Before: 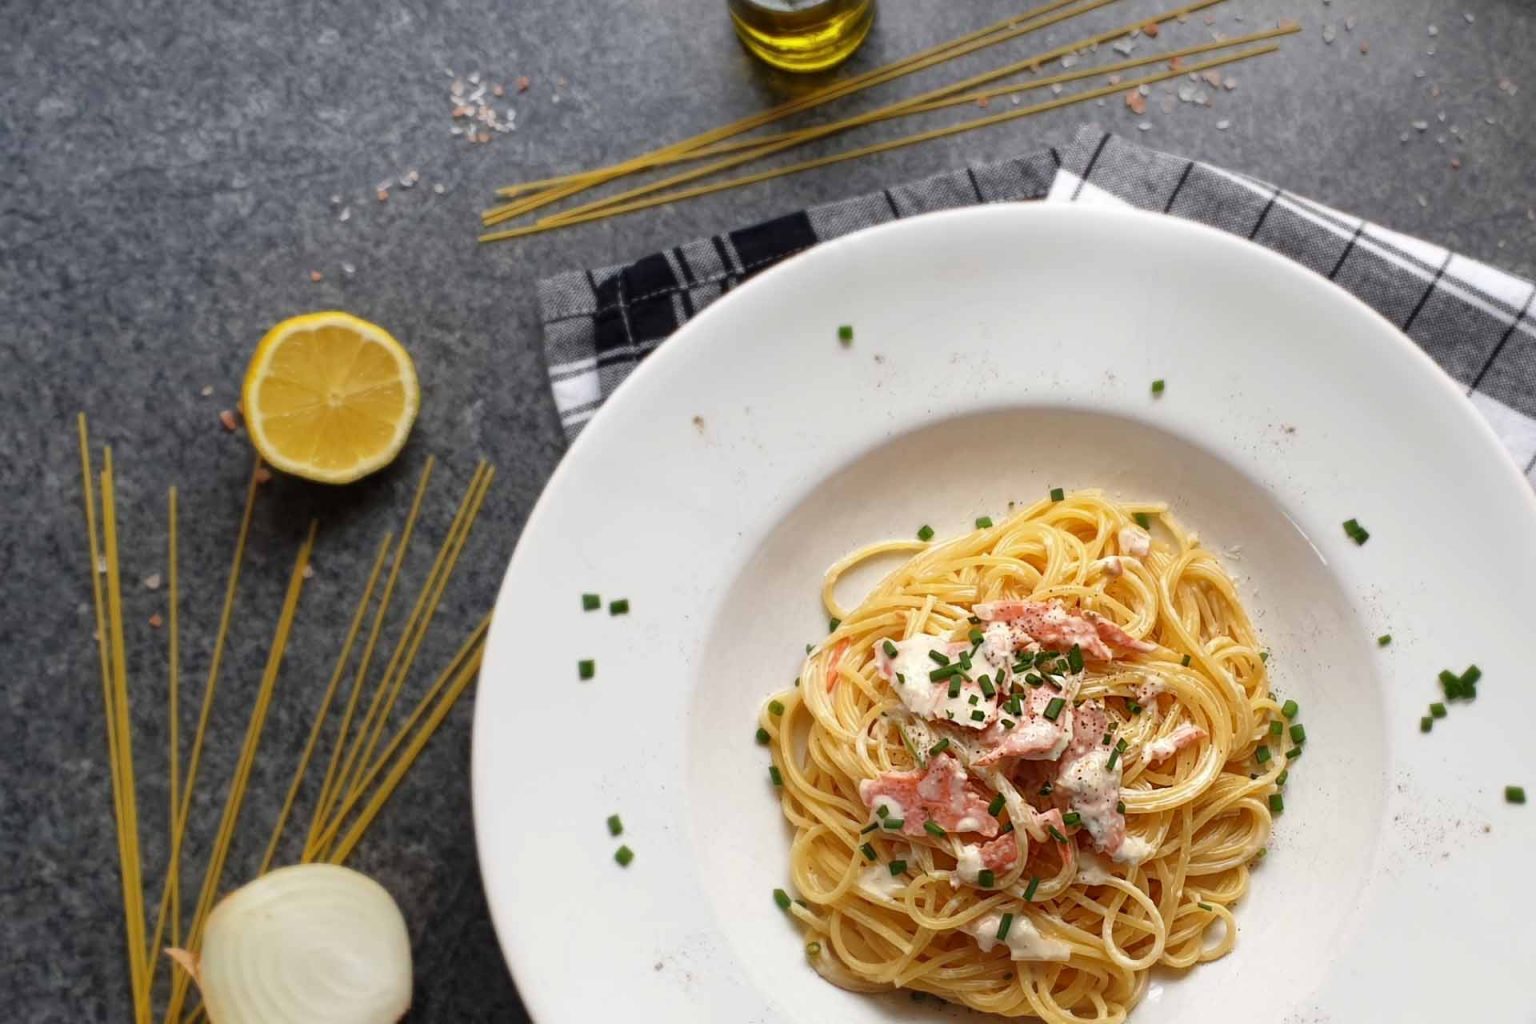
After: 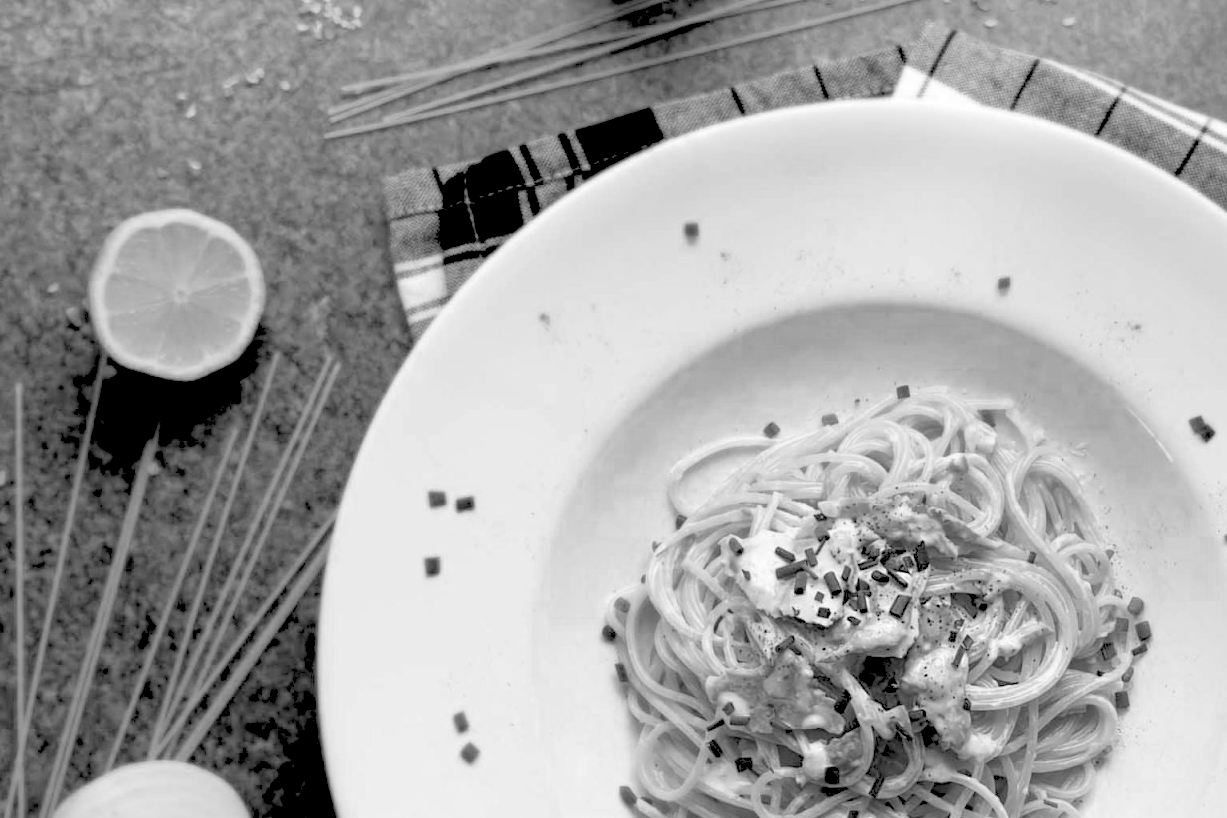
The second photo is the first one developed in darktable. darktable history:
rgb levels: levels [[0.027, 0.429, 0.996], [0, 0.5, 1], [0, 0.5, 1]]
crop and rotate: left 10.071%, top 10.071%, right 10.02%, bottom 10.02%
monochrome: on, module defaults
color zones: curves: ch0 [(0, 0.5) (0.125, 0.4) (0.25, 0.5) (0.375, 0.4) (0.5, 0.4) (0.625, 0.6) (0.75, 0.6) (0.875, 0.5)]; ch1 [(0, 0.35) (0.125, 0.45) (0.25, 0.35) (0.375, 0.35) (0.5, 0.35) (0.625, 0.35) (0.75, 0.45) (0.875, 0.35)]; ch2 [(0, 0.6) (0.125, 0.5) (0.25, 0.5) (0.375, 0.6) (0.5, 0.6) (0.625, 0.5) (0.75, 0.5) (0.875, 0.5)]
